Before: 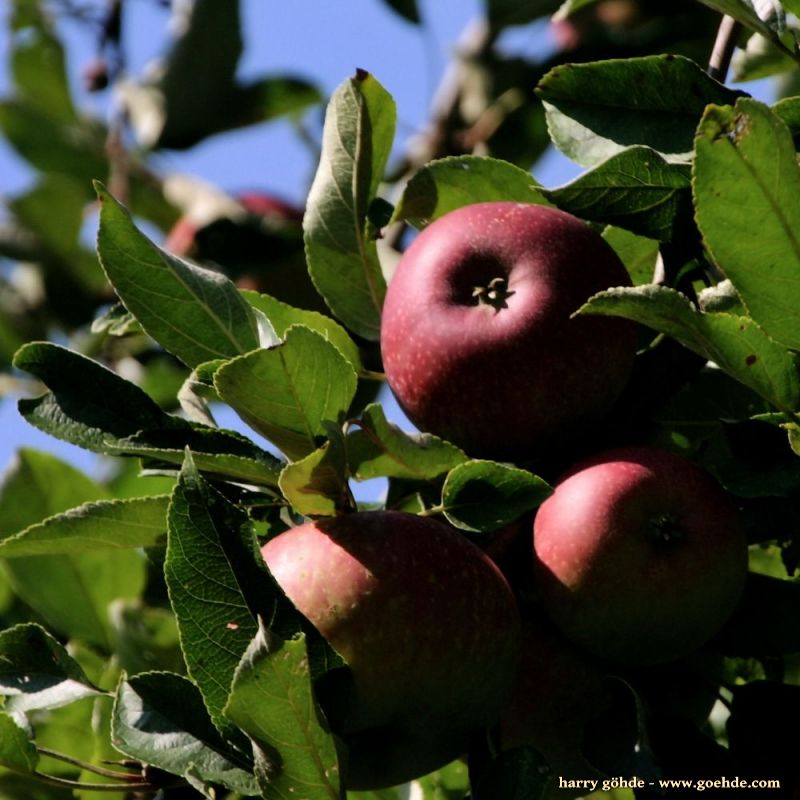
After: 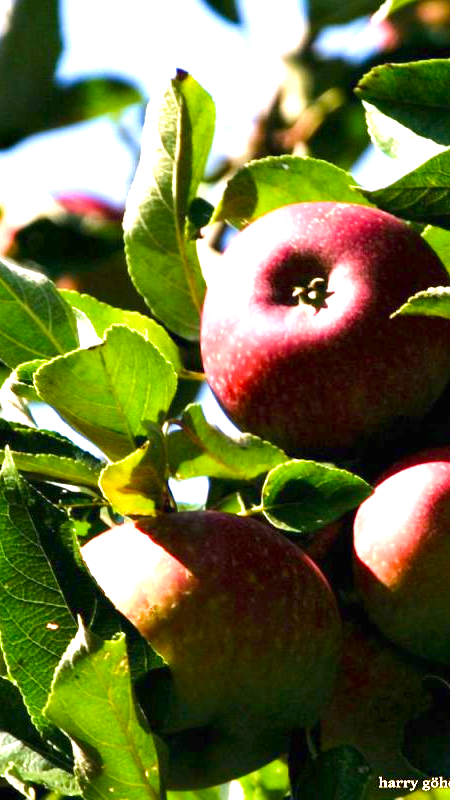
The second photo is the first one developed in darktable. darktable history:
exposure: black level correction 0, exposure 1.9 EV, compensate highlight preservation false
velvia: strength 32%, mid-tones bias 0.2
crop and rotate: left 22.516%, right 21.234%
